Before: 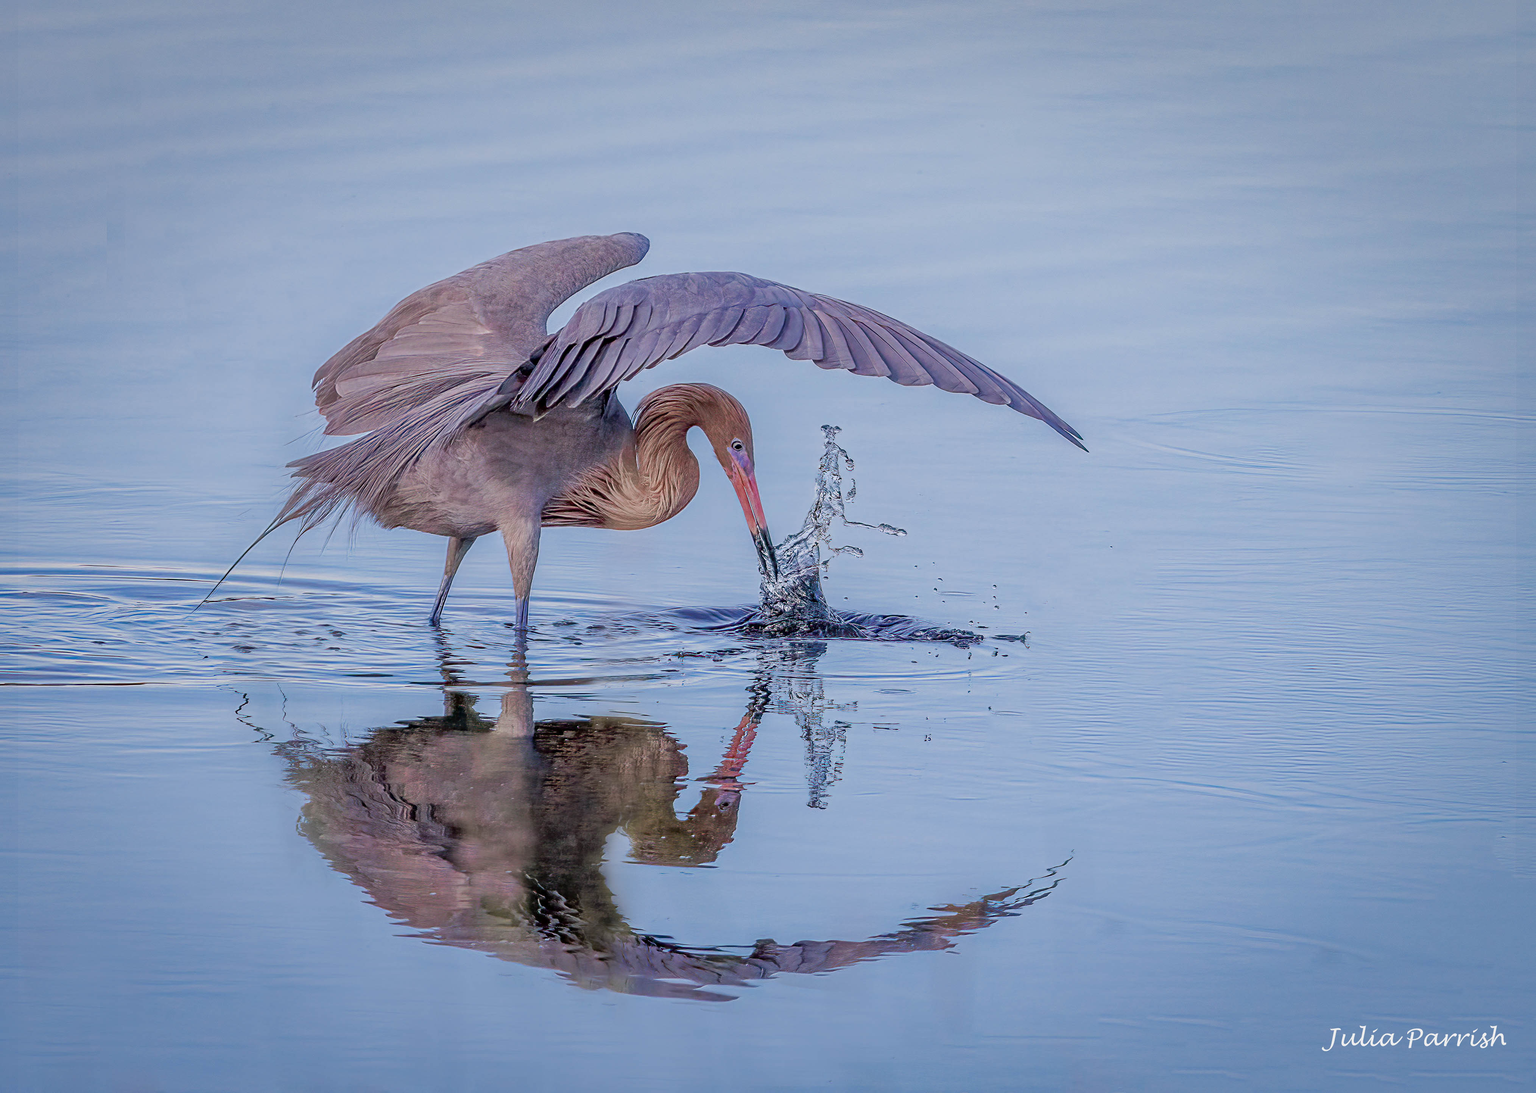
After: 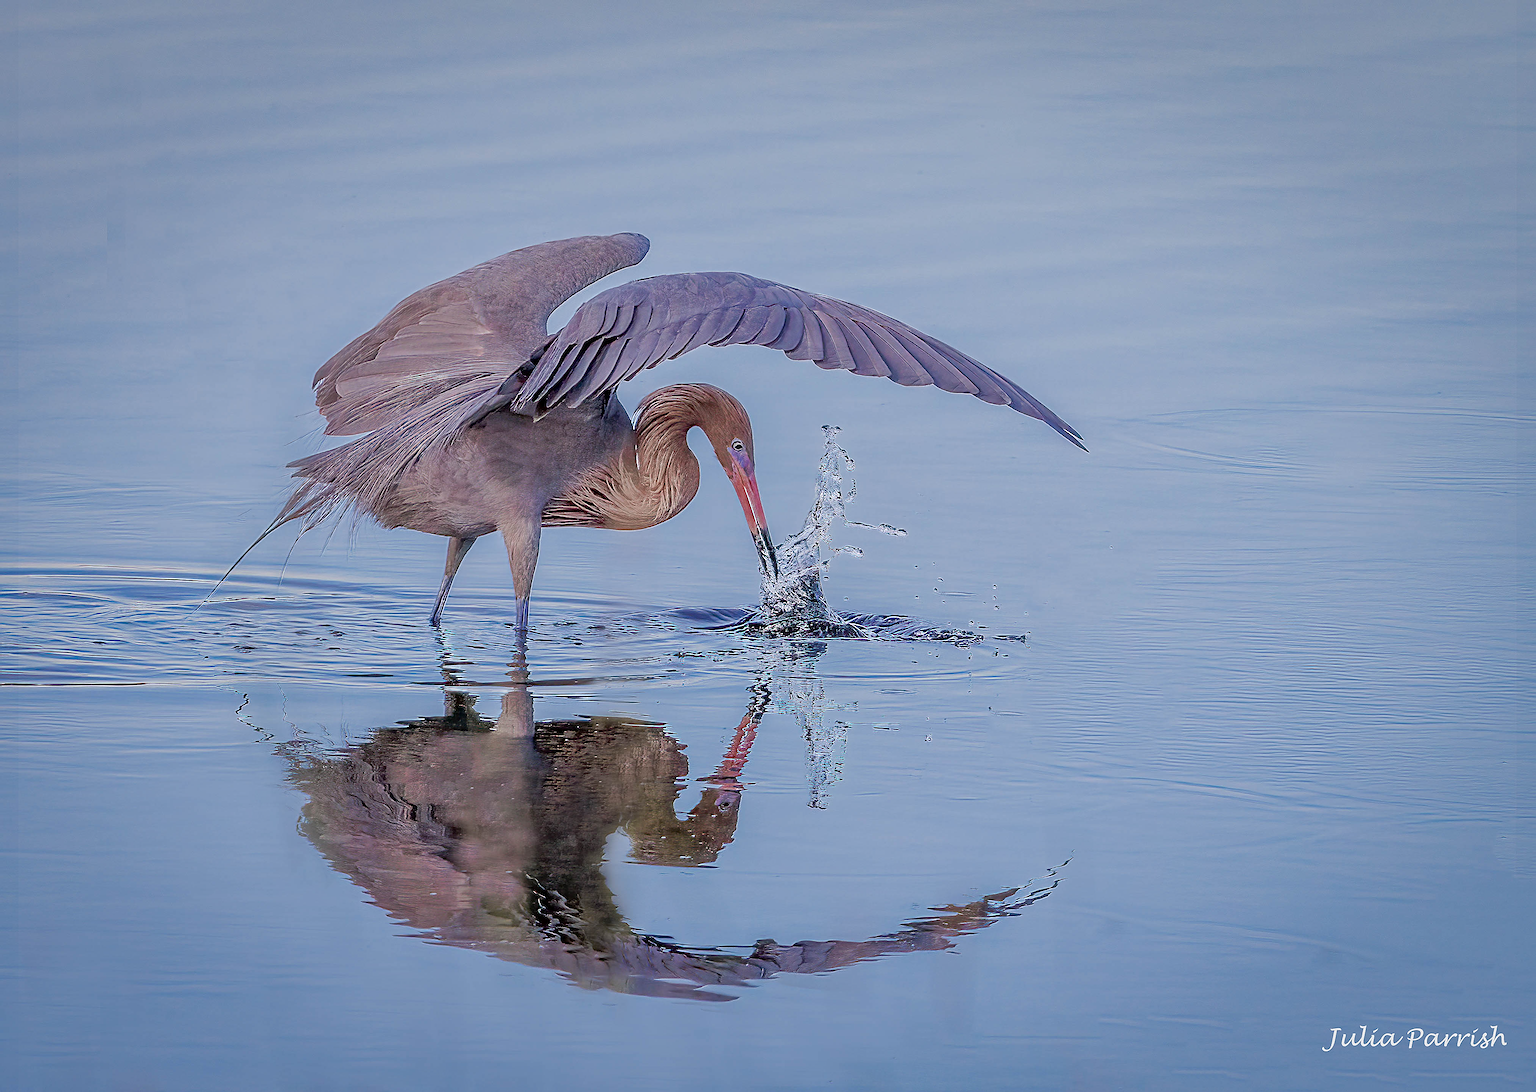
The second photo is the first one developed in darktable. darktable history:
sharpen: radius 1.4, amount 1.25, threshold 0.7
shadows and highlights: shadows 25, white point adjustment -3, highlights -30
